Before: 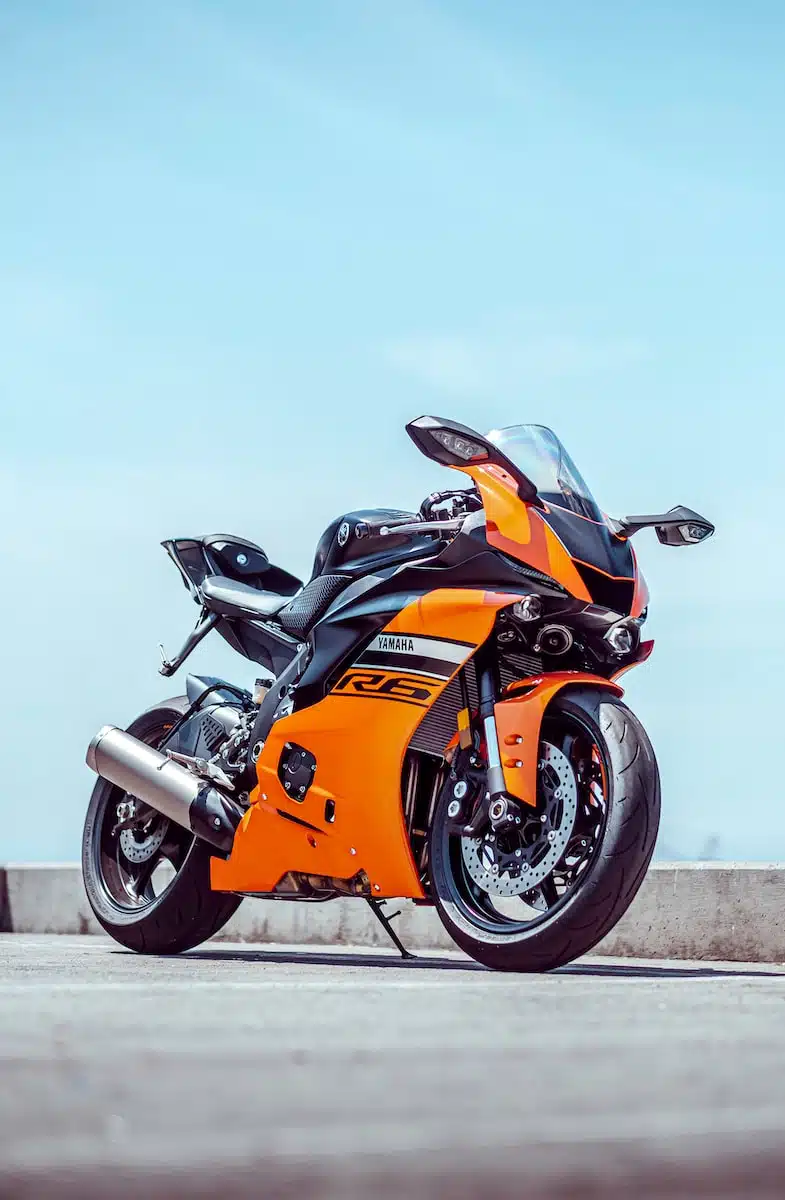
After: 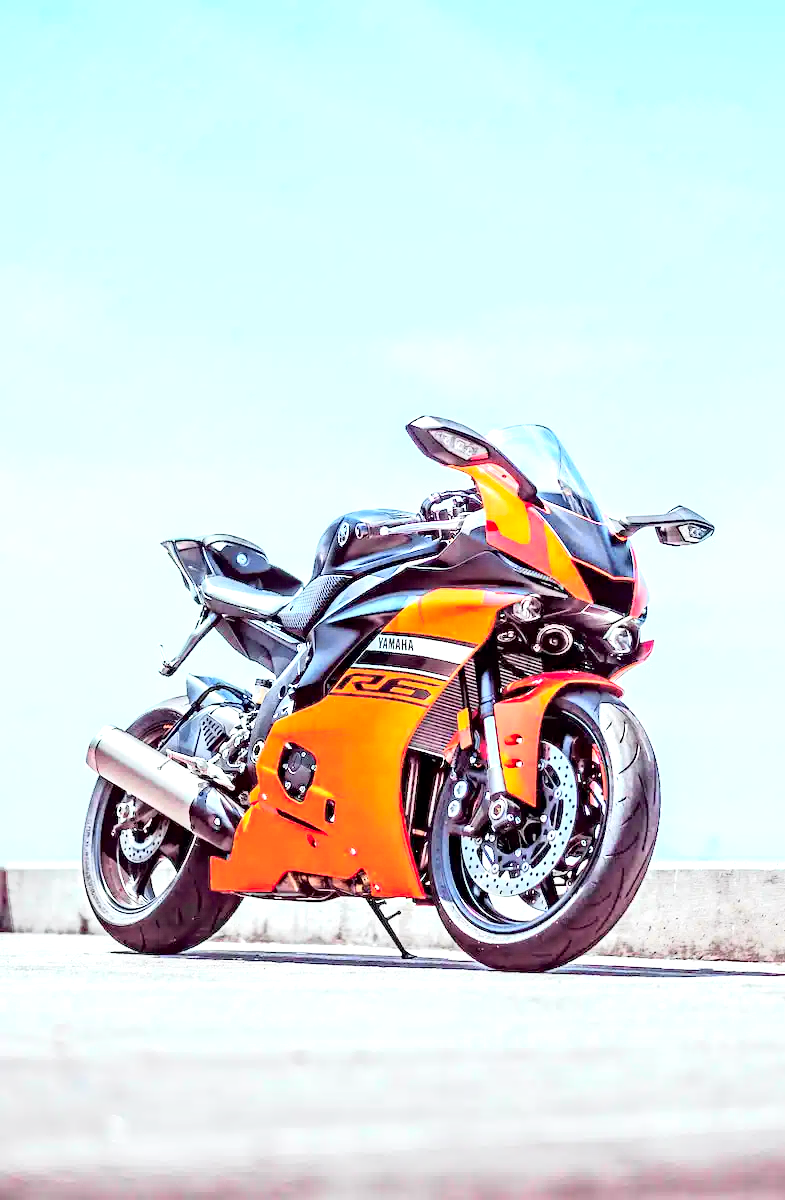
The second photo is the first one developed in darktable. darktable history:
tone curve: curves: ch0 [(0, 0) (0.058, 0.037) (0.214, 0.183) (0.304, 0.288) (0.561, 0.554) (0.687, 0.677) (0.768, 0.768) (0.858, 0.861) (0.987, 0.945)]; ch1 [(0, 0) (0.172, 0.123) (0.312, 0.296) (0.432, 0.448) (0.471, 0.469) (0.502, 0.5) (0.521, 0.505) (0.565, 0.569) (0.663, 0.663) (0.703, 0.721) (0.857, 0.917) (1, 1)]; ch2 [(0, 0) (0.411, 0.424) (0.485, 0.497) (0.502, 0.5) (0.517, 0.511) (0.556, 0.551) (0.626, 0.594) (0.709, 0.661) (1, 1)], color space Lab, independent channels, preserve colors none
contrast equalizer: y [[0.511, 0.558, 0.631, 0.632, 0.559, 0.512], [0.5 ×6], [0.5 ×6], [0 ×6], [0 ×6]]
contrast brightness saturation: contrast 0.102, brightness 0.307, saturation 0.135
exposure: exposure 1.263 EV, compensate highlight preservation false
